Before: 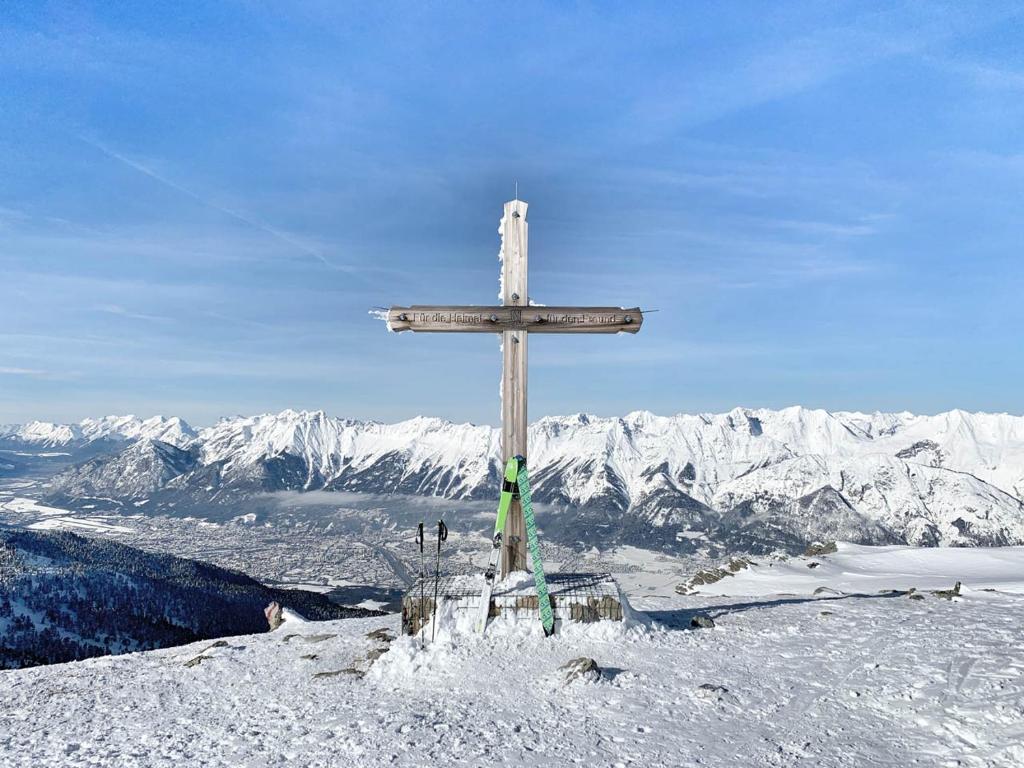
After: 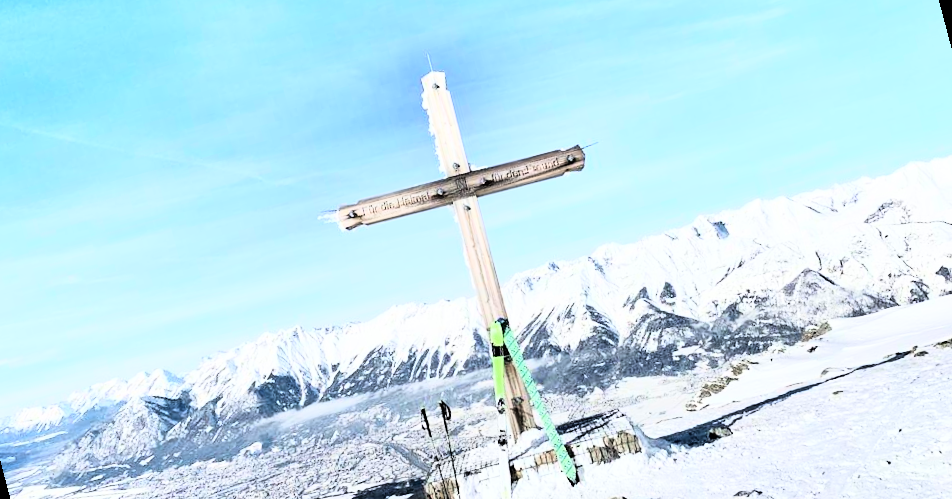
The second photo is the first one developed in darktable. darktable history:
rgb curve: curves: ch0 [(0, 0) (0.21, 0.15) (0.24, 0.21) (0.5, 0.75) (0.75, 0.96) (0.89, 0.99) (1, 1)]; ch1 [(0, 0.02) (0.21, 0.13) (0.25, 0.2) (0.5, 0.67) (0.75, 0.9) (0.89, 0.97) (1, 1)]; ch2 [(0, 0.02) (0.21, 0.13) (0.25, 0.2) (0.5, 0.67) (0.75, 0.9) (0.89, 0.97) (1, 1)], compensate middle gray true
rotate and perspective: rotation -14.8°, crop left 0.1, crop right 0.903, crop top 0.25, crop bottom 0.748
